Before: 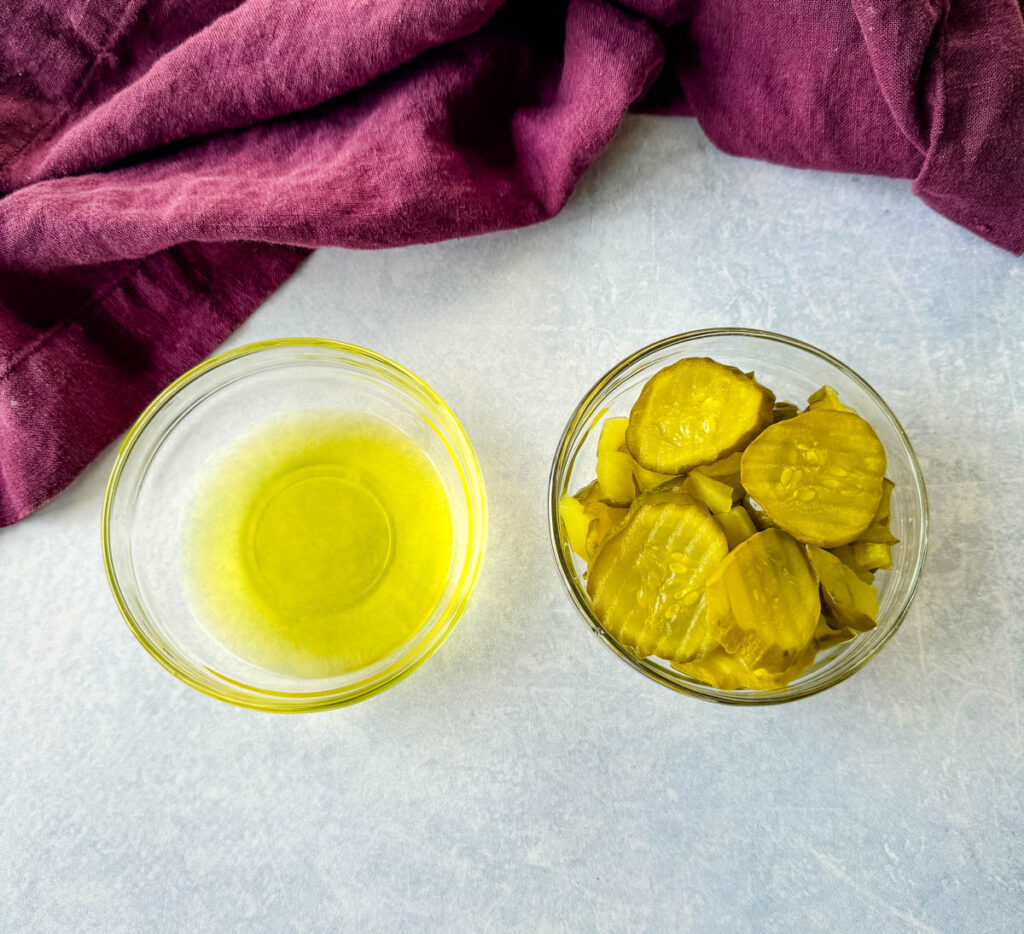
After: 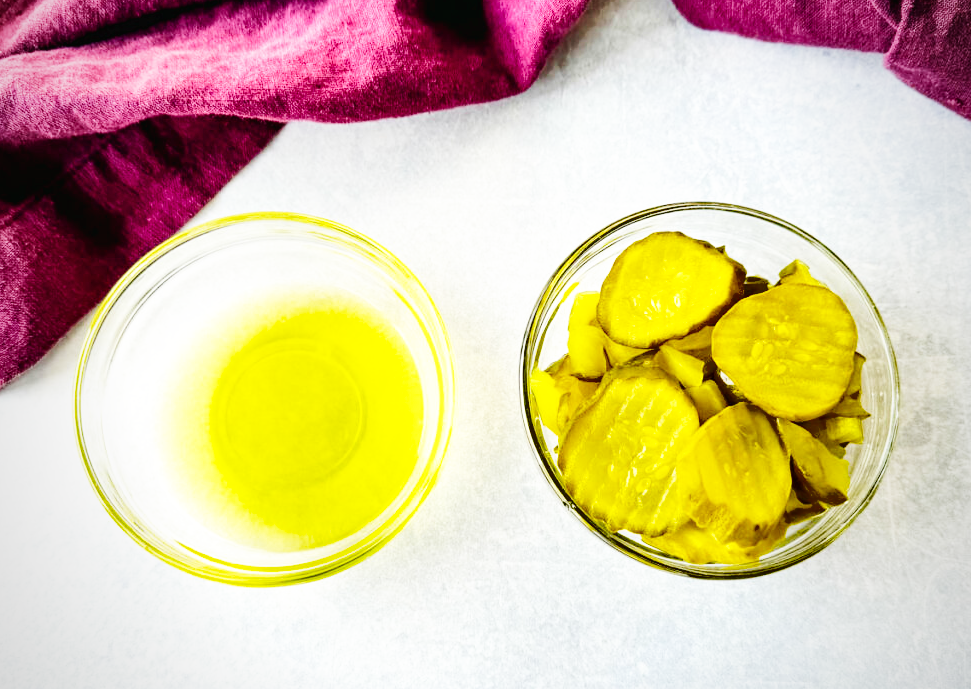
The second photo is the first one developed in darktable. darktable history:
crop and rotate: left 2.873%, top 13.571%, right 2.289%, bottom 12.634%
shadows and highlights: soften with gaussian
vignetting: fall-off start 74.16%, fall-off radius 65.45%, brightness -0.423, saturation -0.203
color calibration: illuminant same as pipeline (D50), adaptation none (bypass), x 0.332, y 0.335, temperature 5009.59 K
tone curve: curves: ch0 [(0, 0) (0.003, 0.003) (0.011, 0.011) (0.025, 0.024) (0.044, 0.043) (0.069, 0.068) (0.1, 0.097) (0.136, 0.133) (0.177, 0.173) (0.224, 0.219) (0.277, 0.271) (0.335, 0.327) (0.399, 0.39) (0.468, 0.457) (0.543, 0.582) (0.623, 0.655) (0.709, 0.734) (0.801, 0.817) (0.898, 0.906) (1, 1)], color space Lab, independent channels, preserve colors none
base curve: curves: ch0 [(0, 0.003) (0.001, 0.002) (0.006, 0.004) (0.02, 0.022) (0.048, 0.086) (0.094, 0.234) (0.162, 0.431) (0.258, 0.629) (0.385, 0.8) (0.548, 0.918) (0.751, 0.988) (1, 1)], preserve colors none
